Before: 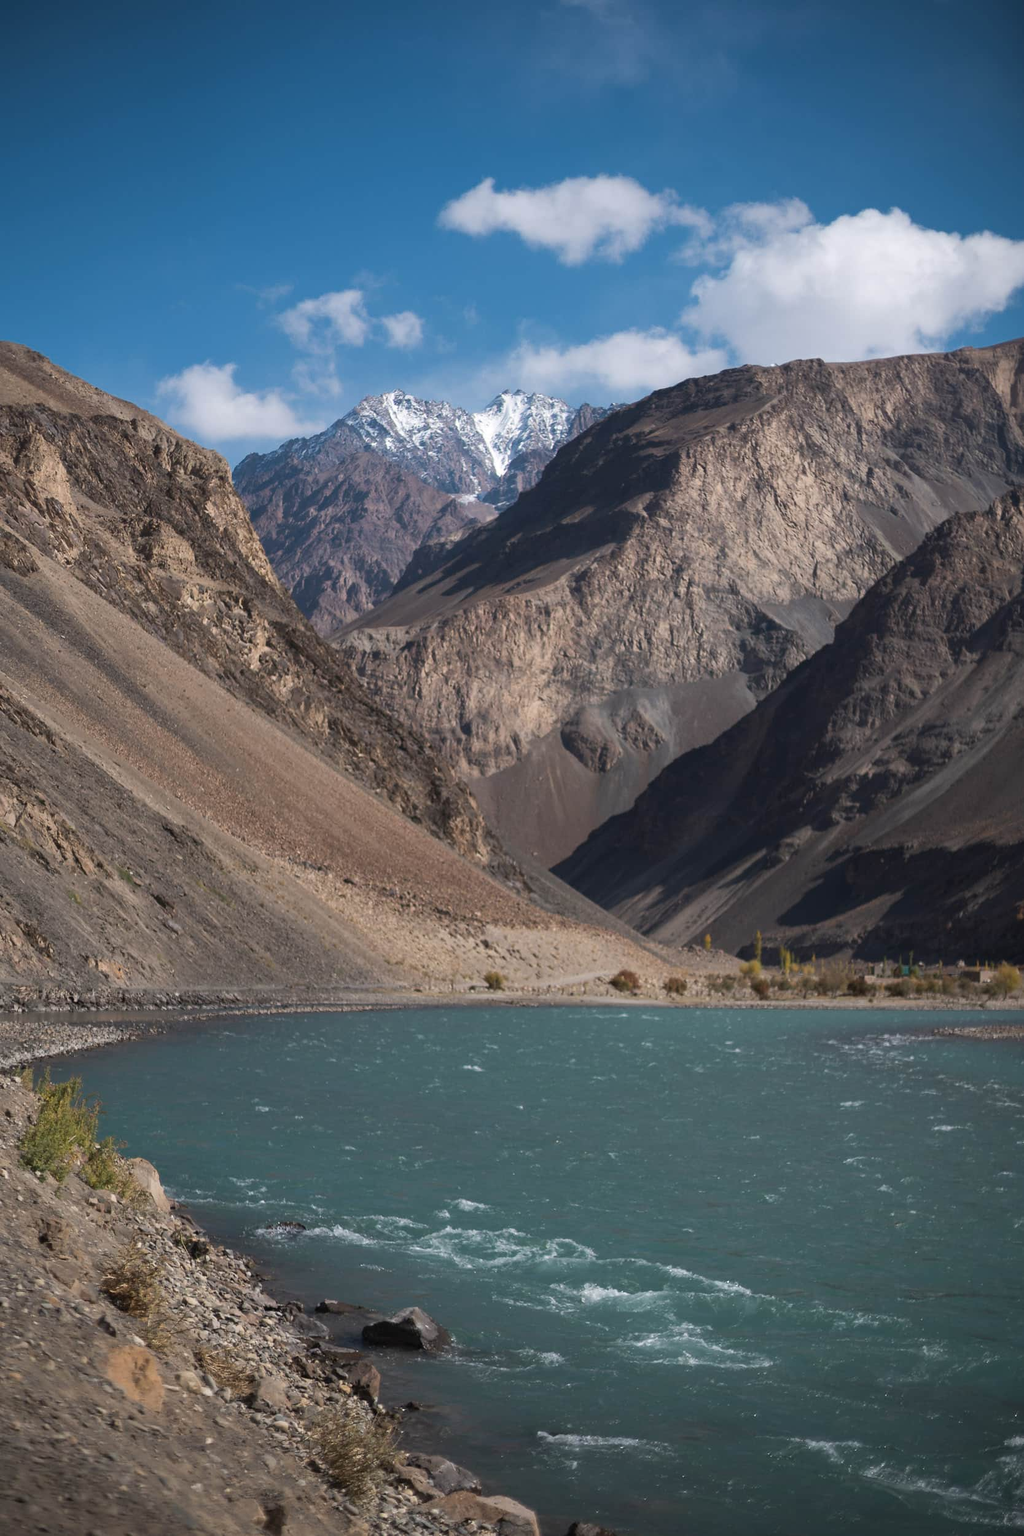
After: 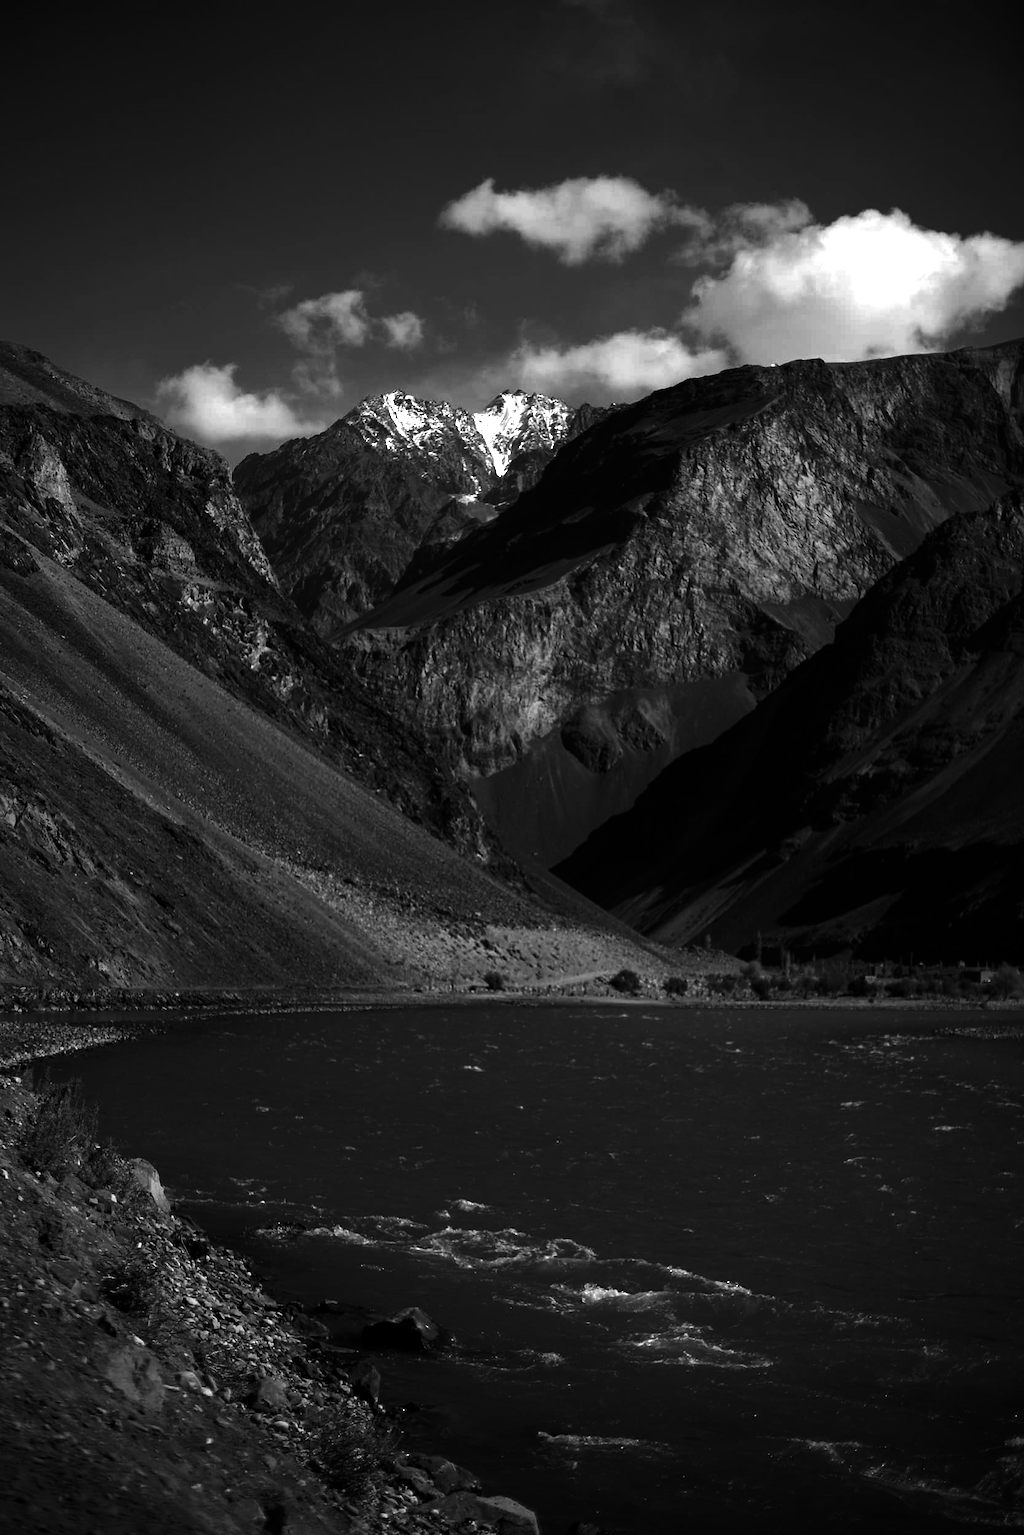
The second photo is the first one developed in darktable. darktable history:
contrast brightness saturation: contrast 0.02, brightness -1, saturation -1
exposure: exposure 0.493 EV, compensate highlight preservation false
